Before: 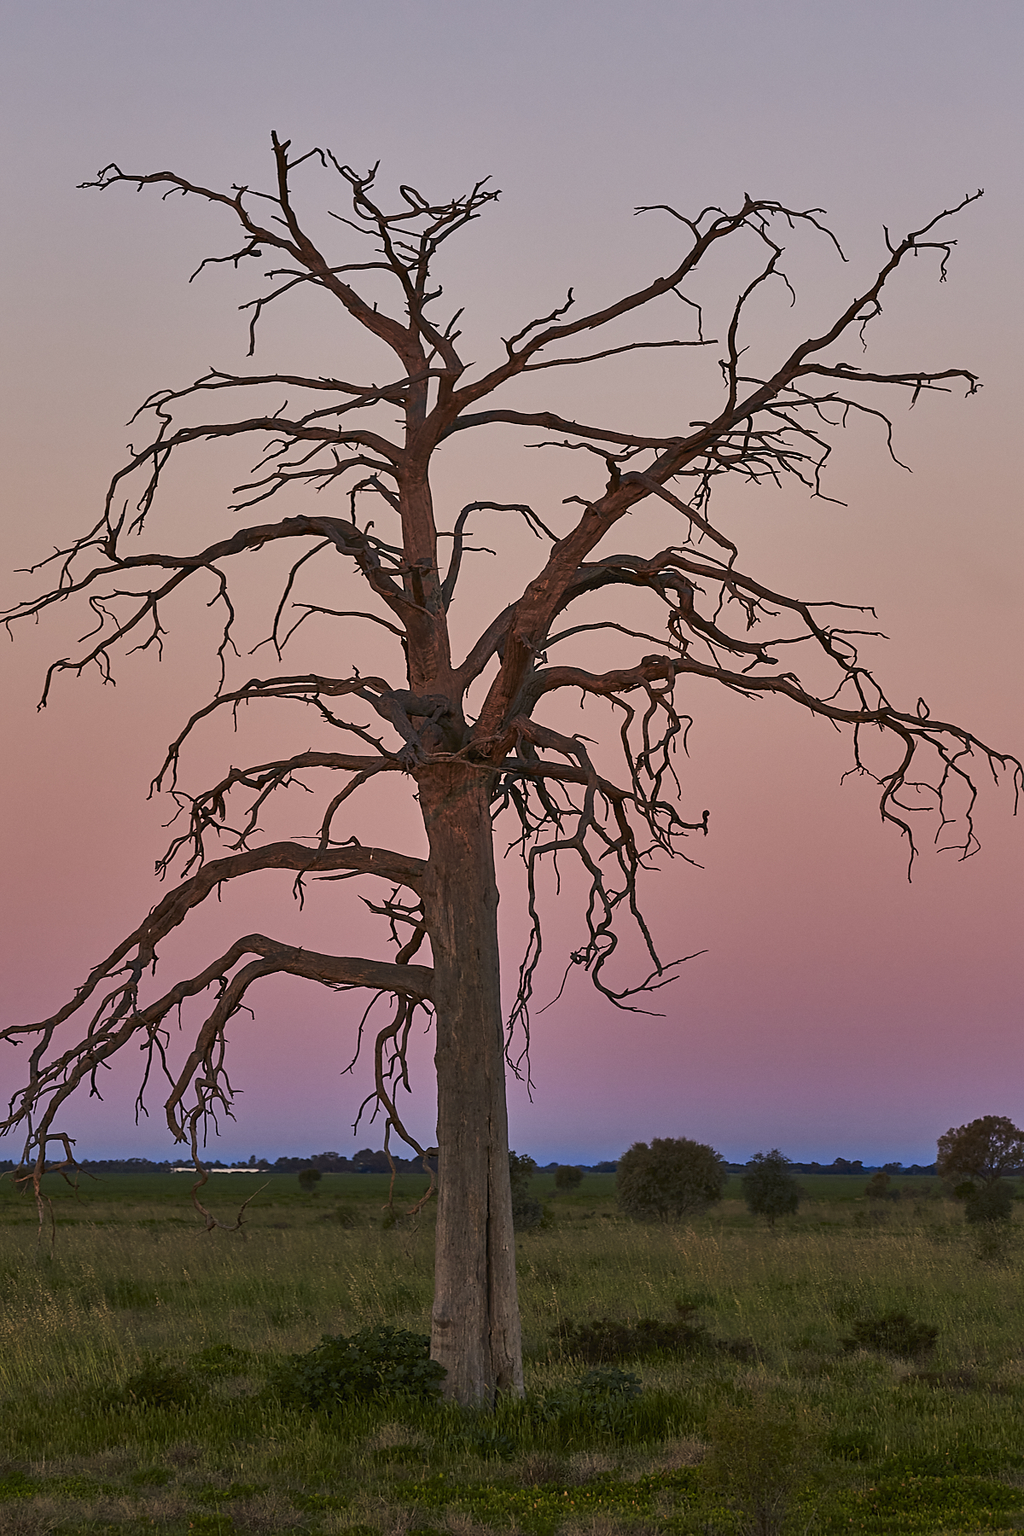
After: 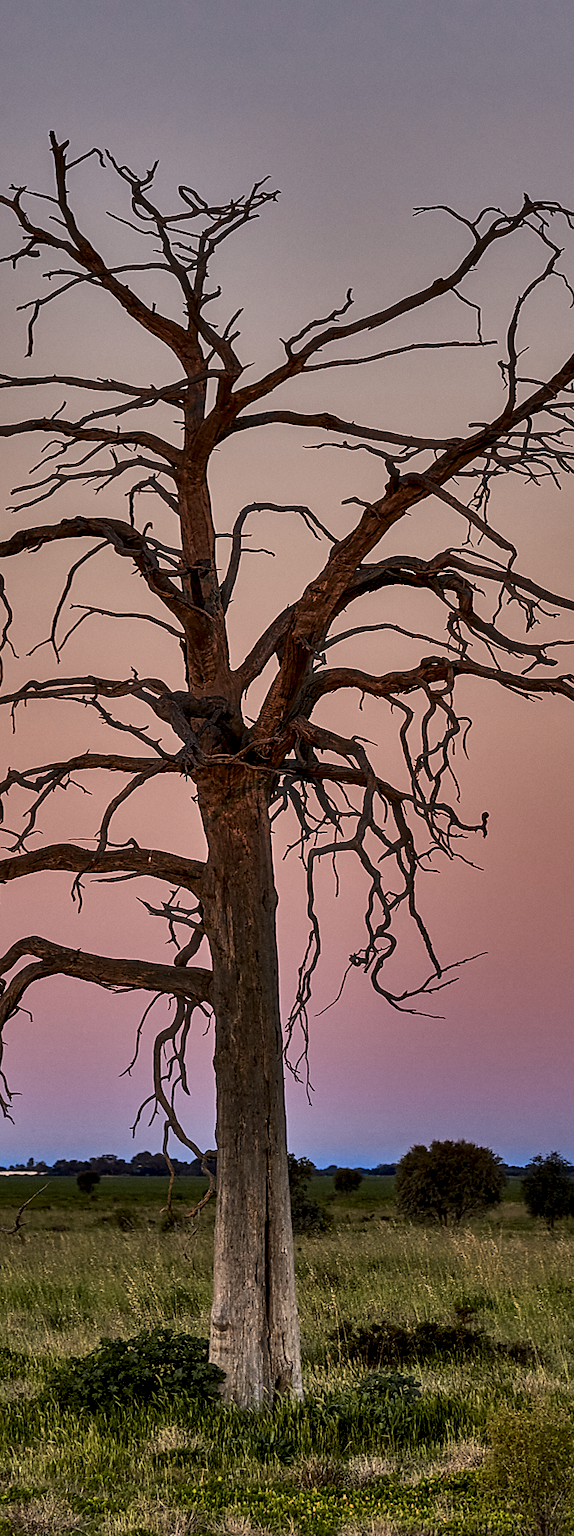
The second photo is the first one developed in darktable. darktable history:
haze removal: strength -0.05
crop: left 21.674%, right 22.086%
color contrast: green-magenta contrast 0.8, blue-yellow contrast 1.1, unbound 0
shadows and highlights: shadows 80.73, white point adjustment -9.07, highlights -61.46, soften with gaussian
local contrast: highlights 65%, shadows 54%, detail 169%, midtone range 0.514
sharpen: amount 0.2
